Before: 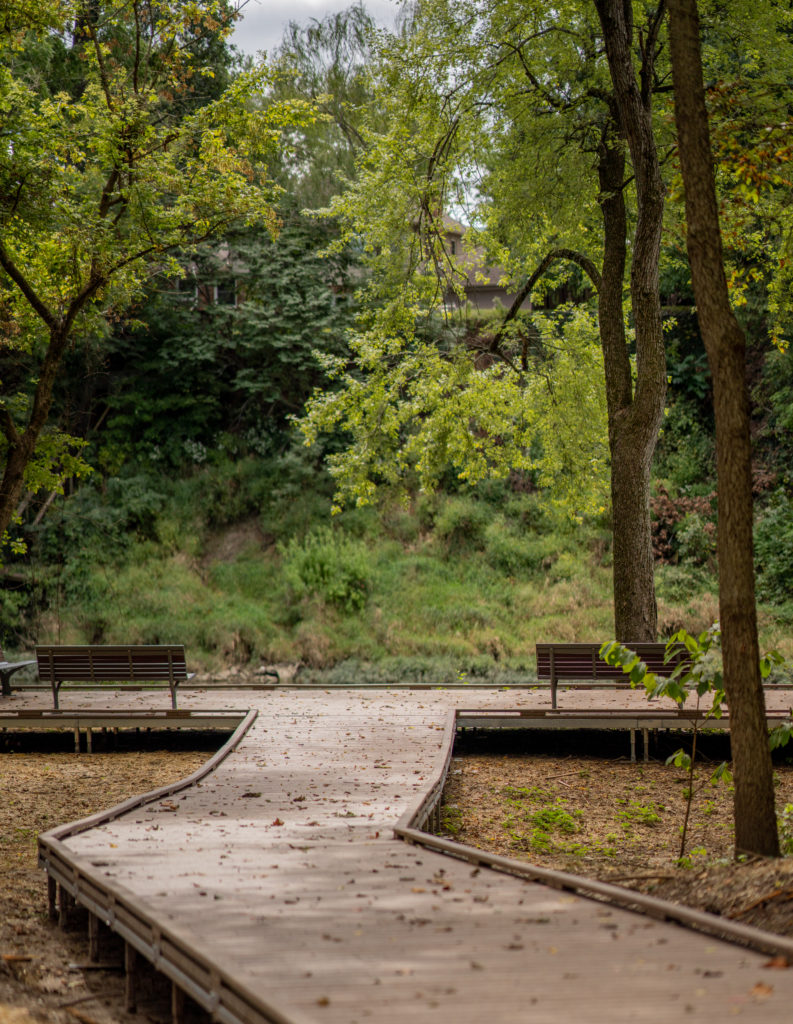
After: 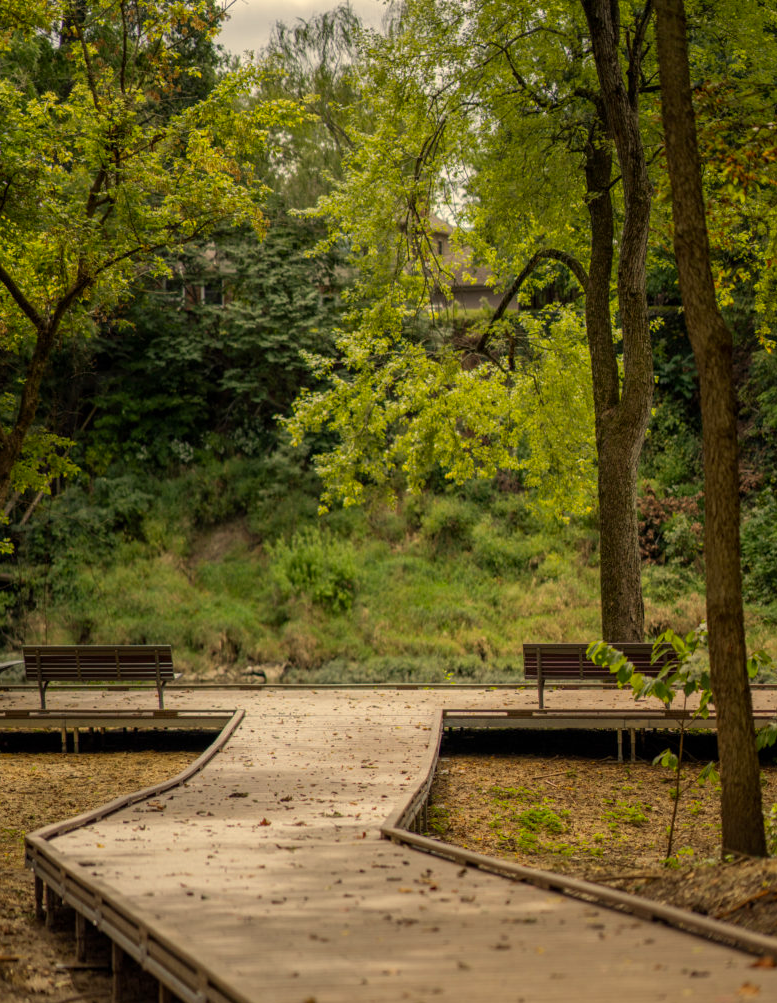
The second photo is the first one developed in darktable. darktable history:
crop: left 1.743%, right 0.268%, bottom 2.011%
color correction: highlights a* 2.72, highlights b* 22.8
